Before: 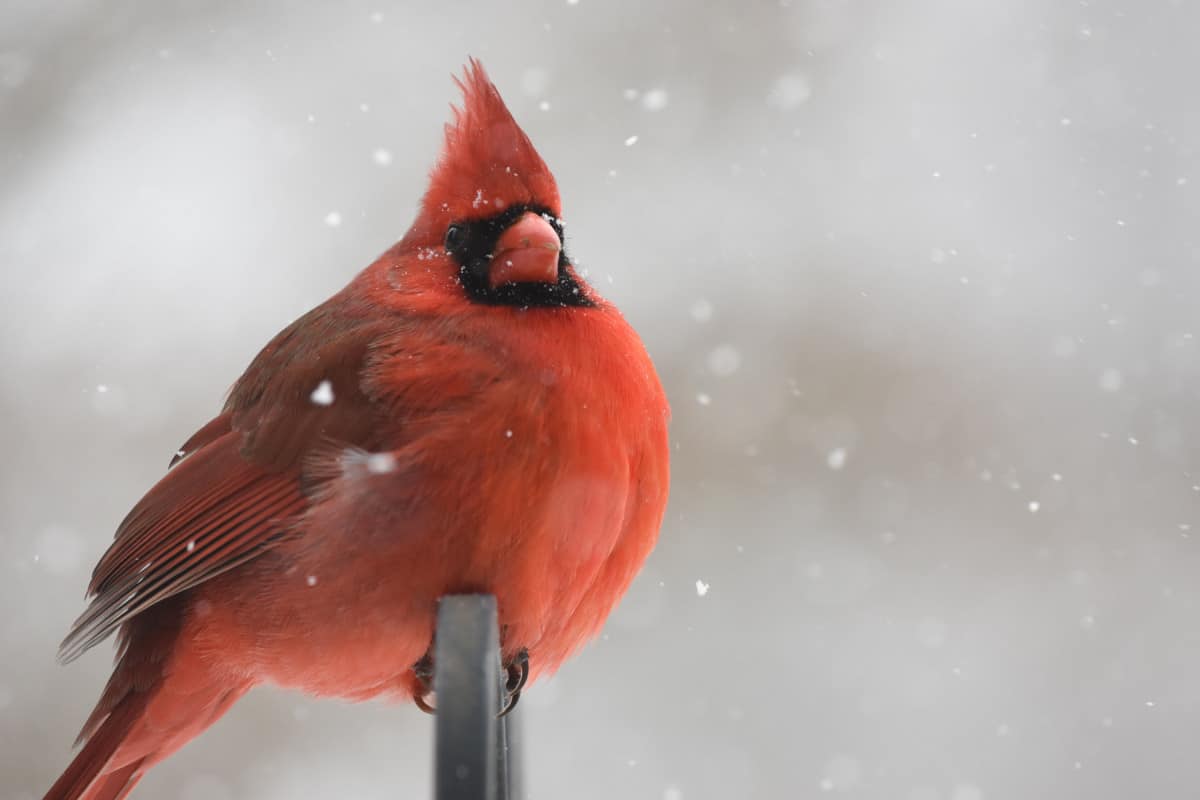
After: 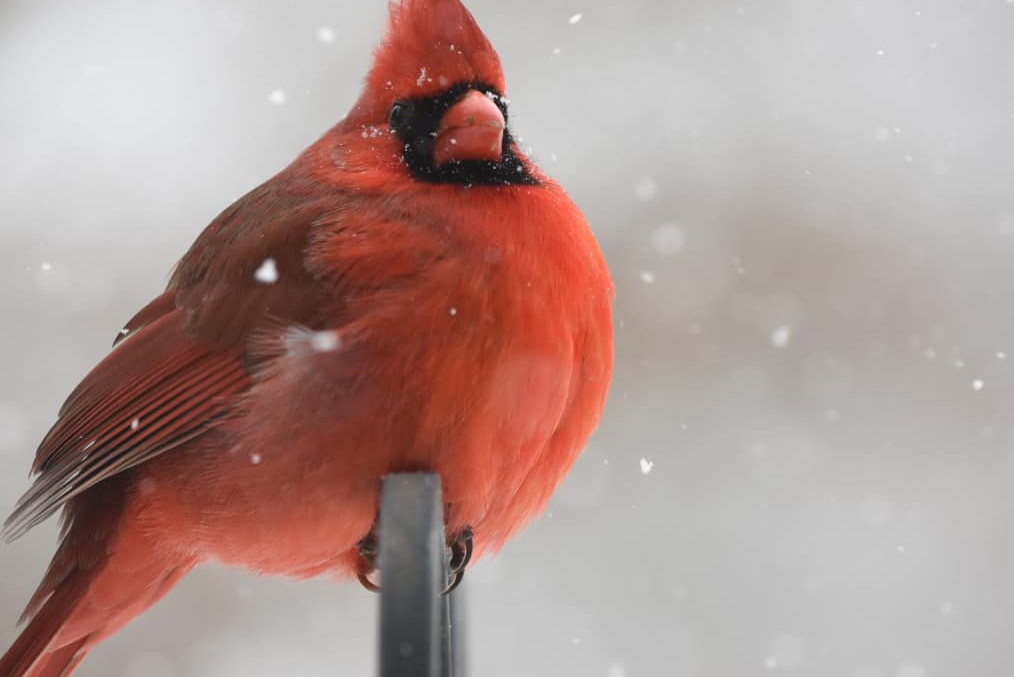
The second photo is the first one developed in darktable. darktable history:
crop and rotate: left 4.744%, top 15.275%, right 10.689%
